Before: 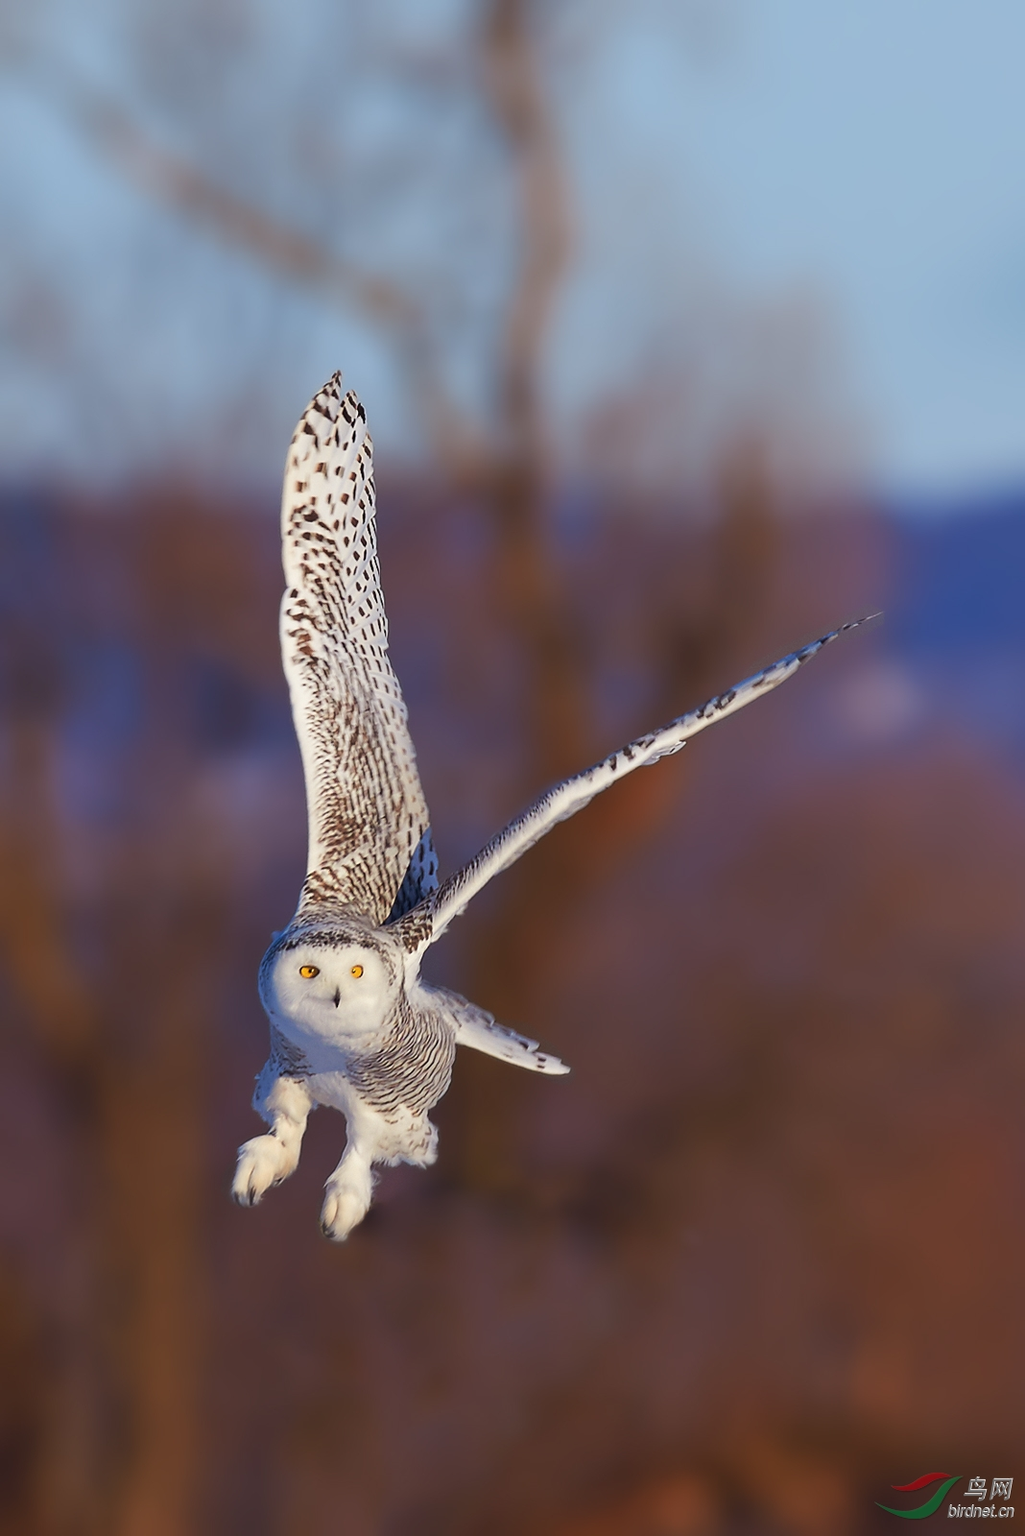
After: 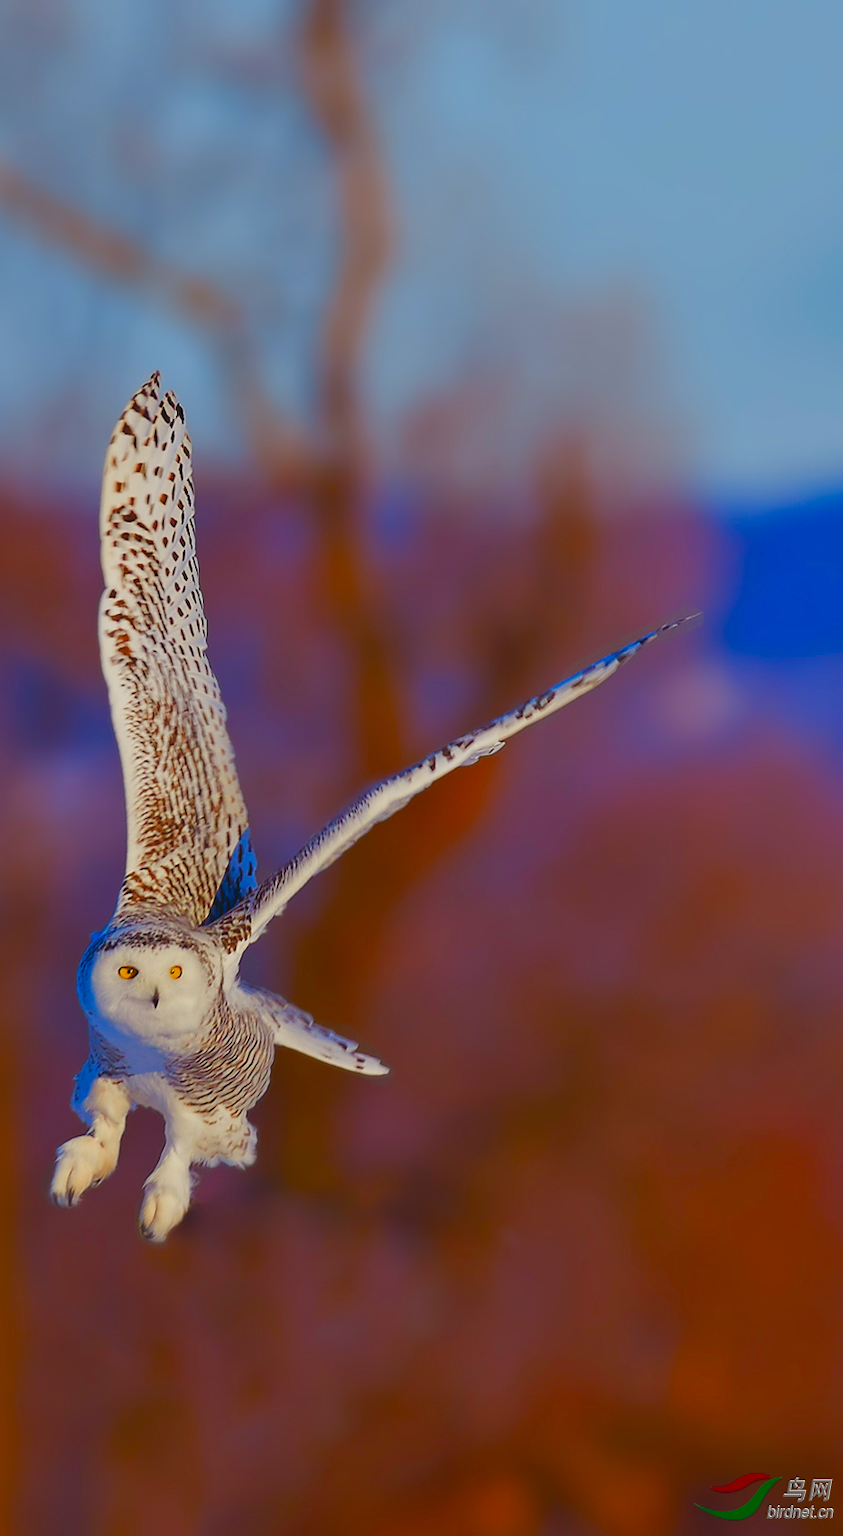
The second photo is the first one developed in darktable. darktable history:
color correction: highlights a* 0.676, highlights b* 2.83, saturation 1.08
exposure: exposure -0.413 EV, compensate exposure bias true, compensate highlight preservation false
contrast brightness saturation: contrast -0.173, saturation 0.186
color balance rgb: linear chroma grading › global chroma 15.534%, perceptual saturation grading › global saturation 20%, perceptual saturation grading › highlights -25.571%, perceptual saturation grading › shadows 49.957%
sharpen: radius 2.912, amount 0.877, threshold 47.315
crop: left 17.706%, bottom 0.051%
local contrast: mode bilateral grid, contrast 15, coarseness 36, detail 105%, midtone range 0.2
contrast equalizer: octaves 7, y [[0.6 ×6], [0.55 ×6], [0 ×6], [0 ×6], [0 ×6]], mix 0.273
